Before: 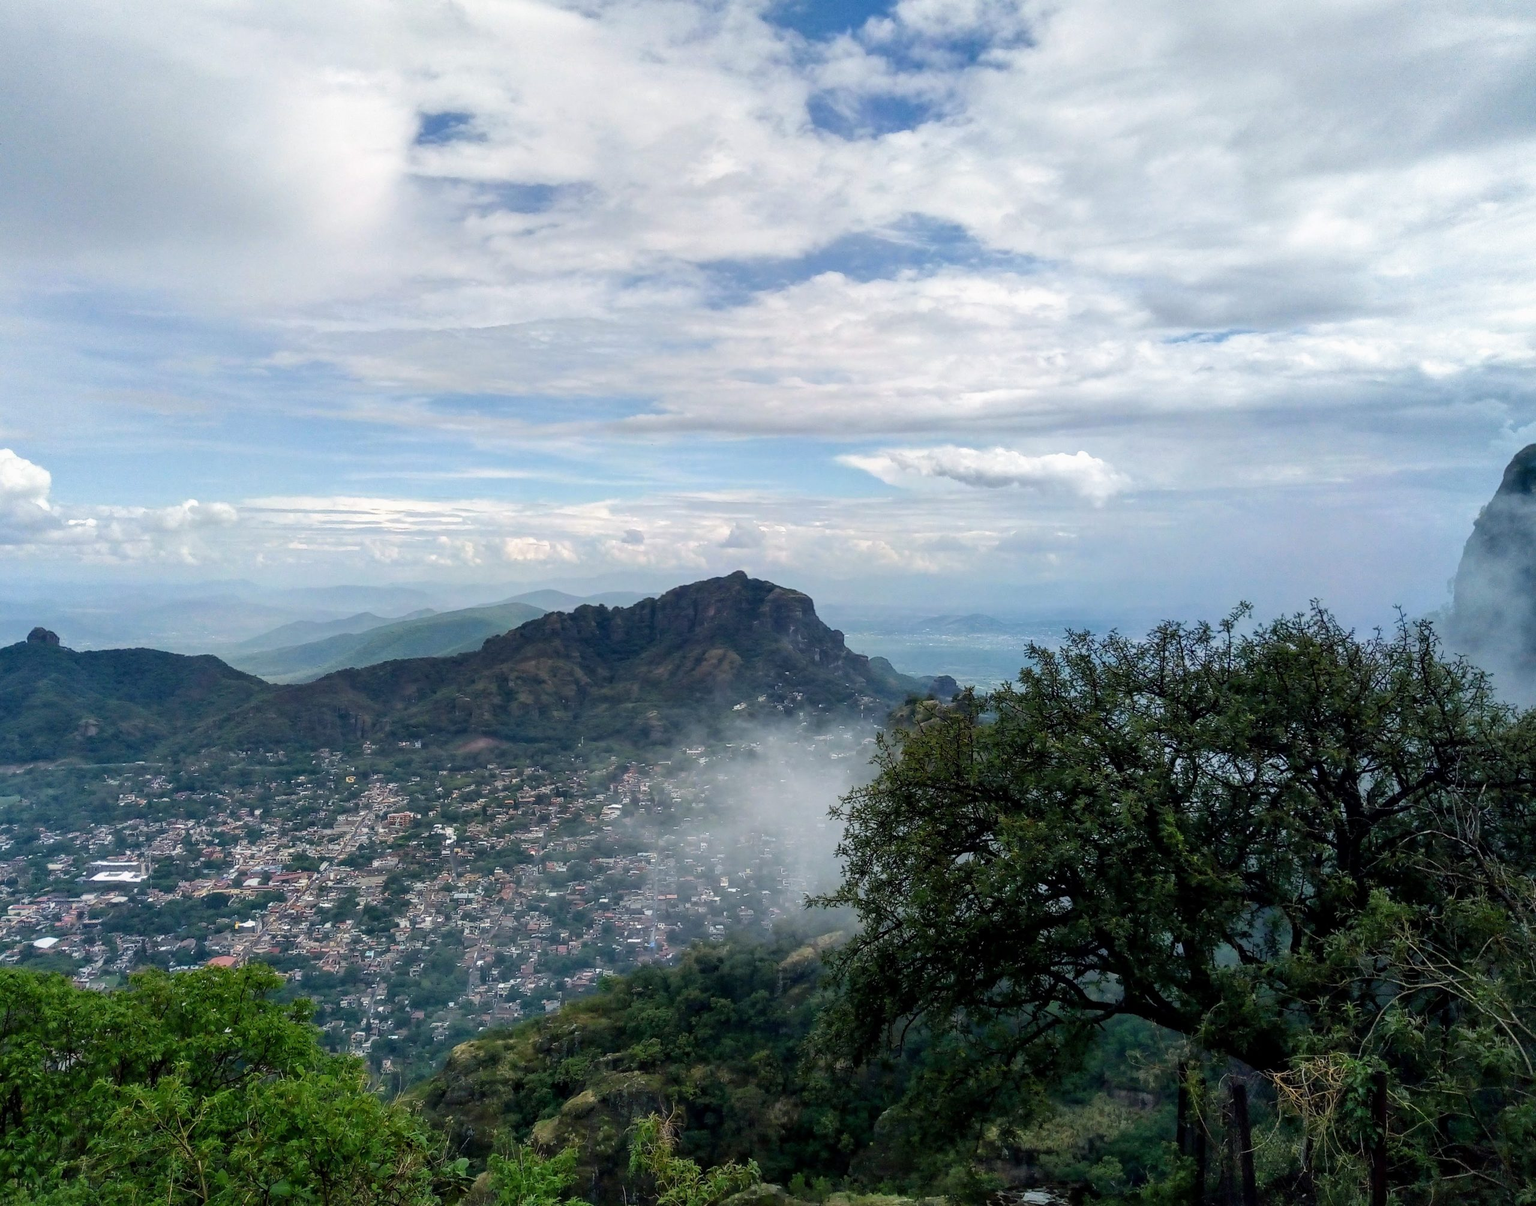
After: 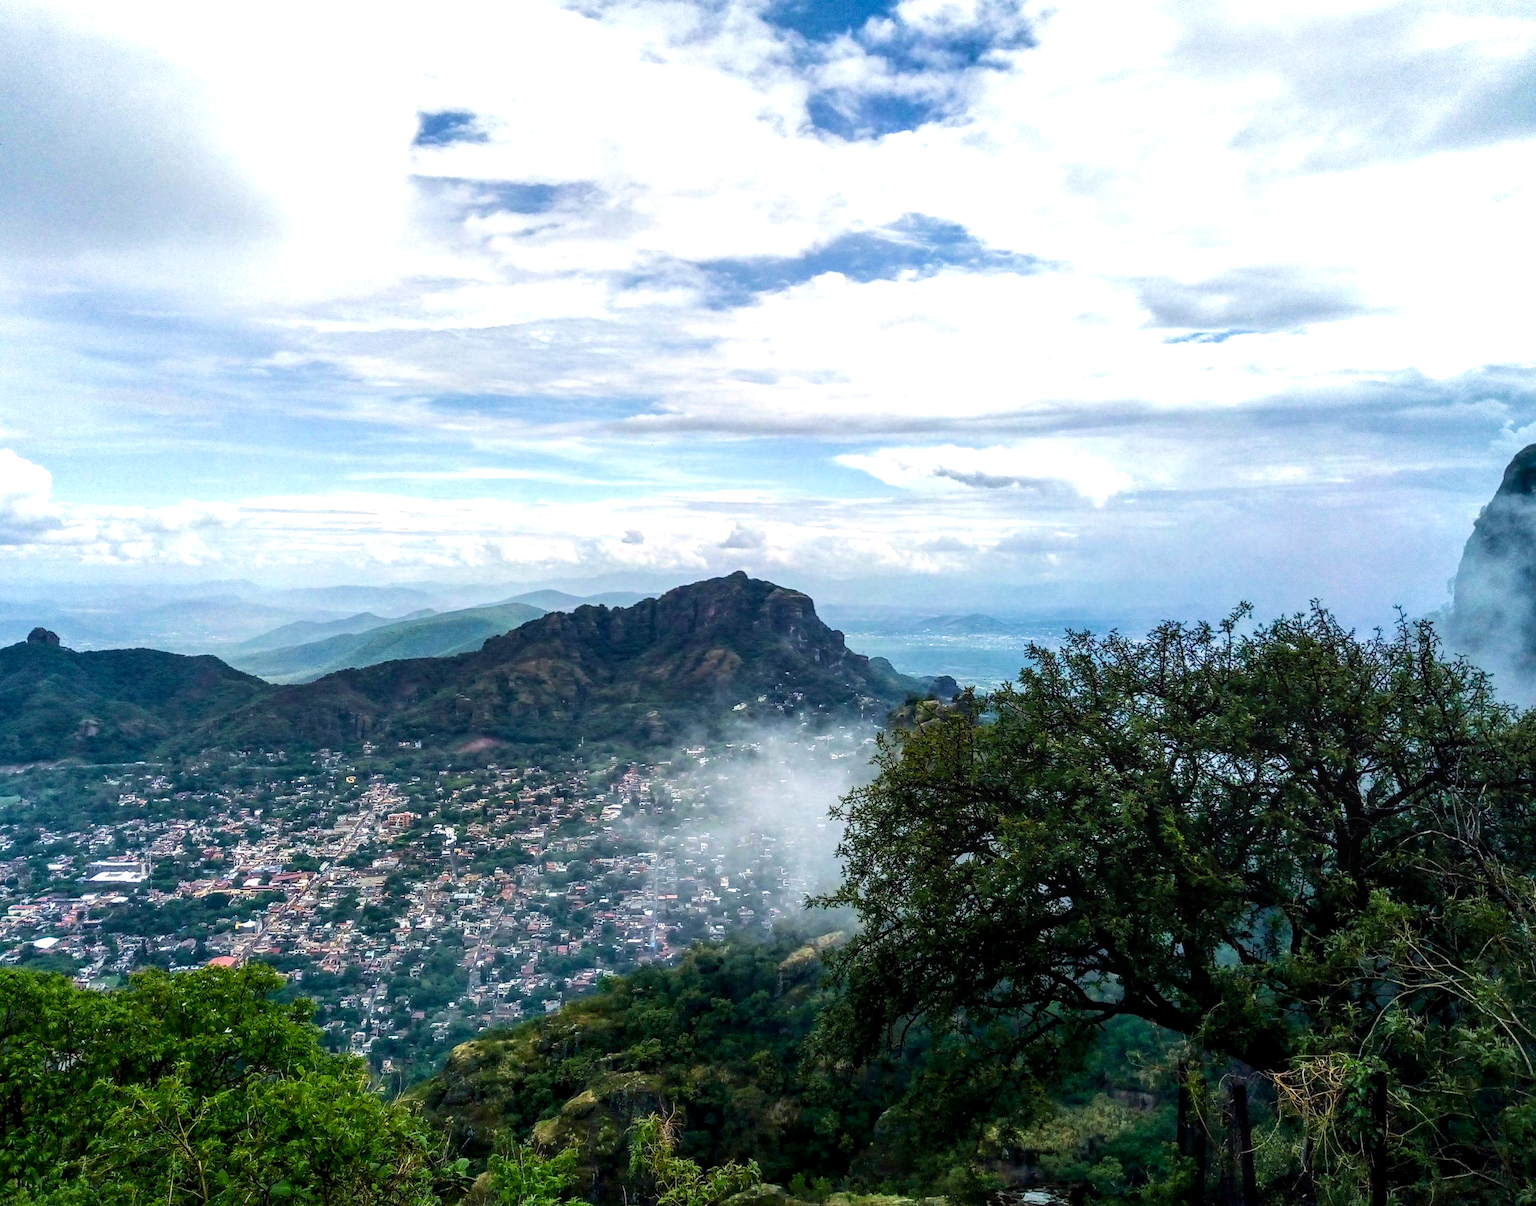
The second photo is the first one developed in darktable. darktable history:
local contrast: on, module defaults
velvia: on, module defaults
color balance rgb: perceptual saturation grading › global saturation 20%, perceptual saturation grading › highlights -25.697%, perceptual saturation grading › shadows 25.255%, perceptual brilliance grading › highlights 19.777%, perceptual brilliance grading › mid-tones 19.692%, perceptual brilliance grading › shadows -20.432%
